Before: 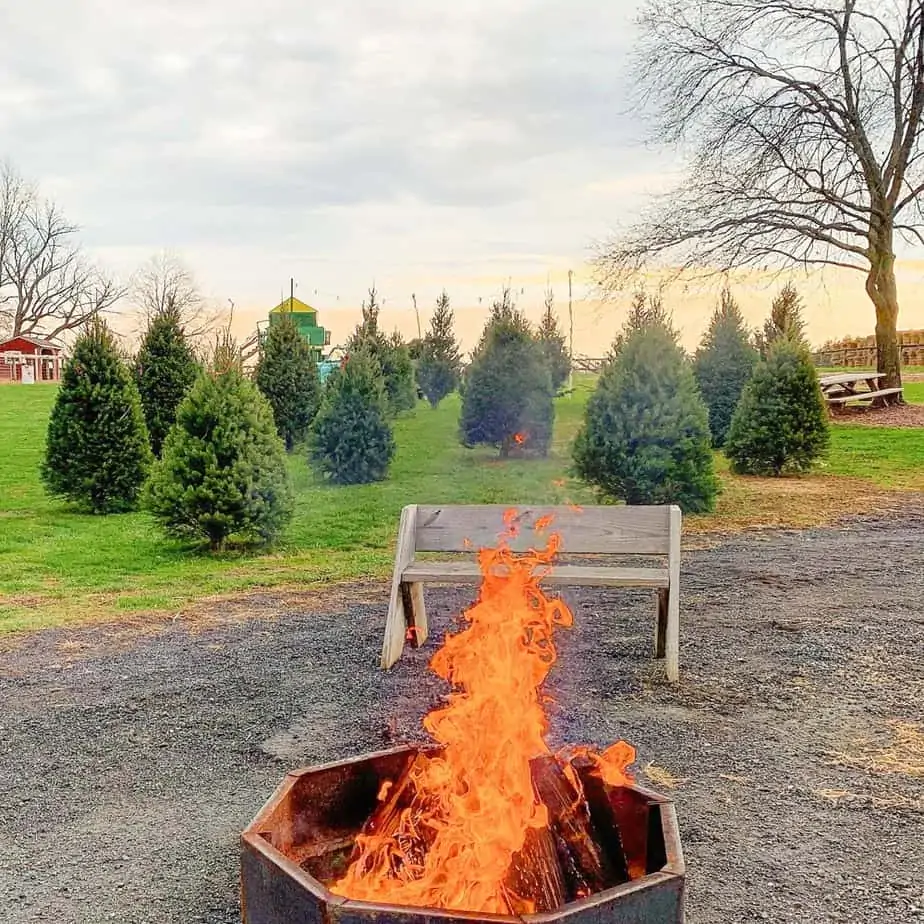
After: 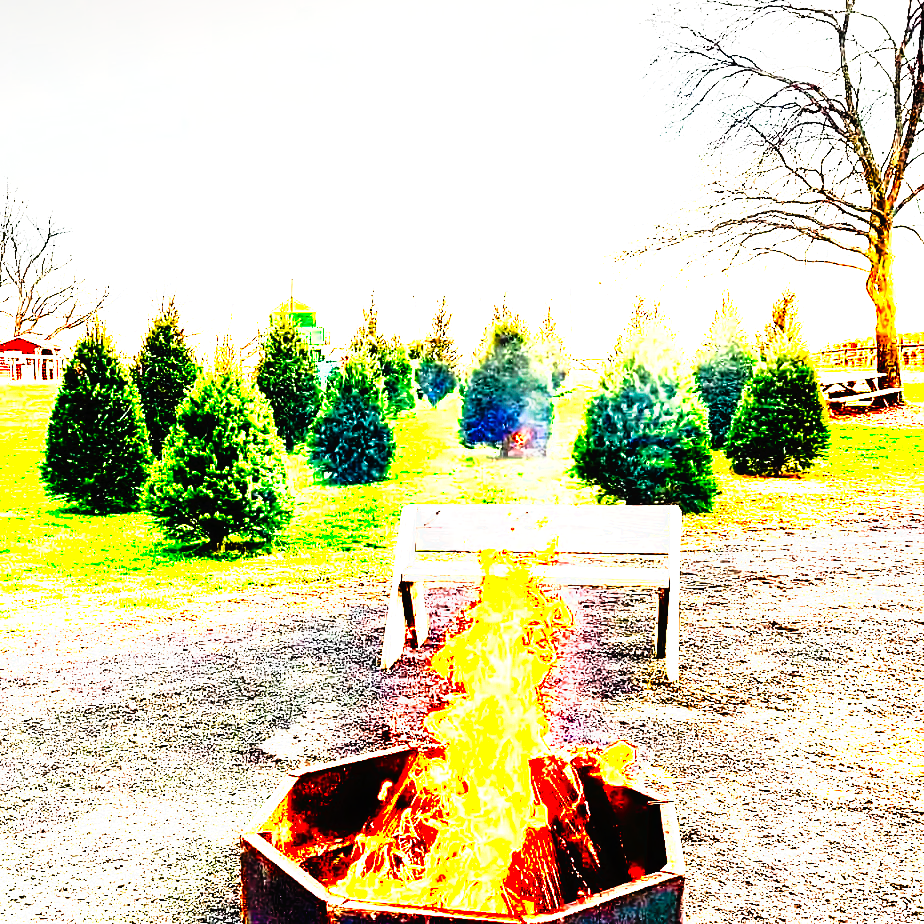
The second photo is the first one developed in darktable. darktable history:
tone curve: curves: ch0 [(0, 0) (0.003, 0.005) (0.011, 0.005) (0.025, 0.006) (0.044, 0.008) (0.069, 0.01) (0.1, 0.012) (0.136, 0.015) (0.177, 0.019) (0.224, 0.017) (0.277, 0.015) (0.335, 0.018) (0.399, 0.043) (0.468, 0.118) (0.543, 0.349) (0.623, 0.591) (0.709, 0.88) (0.801, 0.983) (0.898, 0.973) (1, 1)], preserve colors none
color correction: highlights b* 0.051, saturation 1.34
shadows and highlights: radius 330.14, shadows 54.12, highlights -99.97, compress 94.36%, highlights color adjustment 0.599%, soften with gaussian
exposure: black level correction 0, exposure 1.455 EV, compensate highlight preservation false
color zones: curves: ch0 [(0.018, 0.548) (0.224, 0.64) (0.425, 0.447) (0.675, 0.575) (0.732, 0.579)]; ch1 [(0.066, 0.487) (0.25, 0.5) (0.404, 0.43) (0.75, 0.421) (0.956, 0.421)]; ch2 [(0.044, 0.561) (0.215, 0.465) (0.399, 0.544) (0.465, 0.548) (0.614, 0.447) (0.724, 0.43) (0.882, 0.623) (0.956, 0.632)]
